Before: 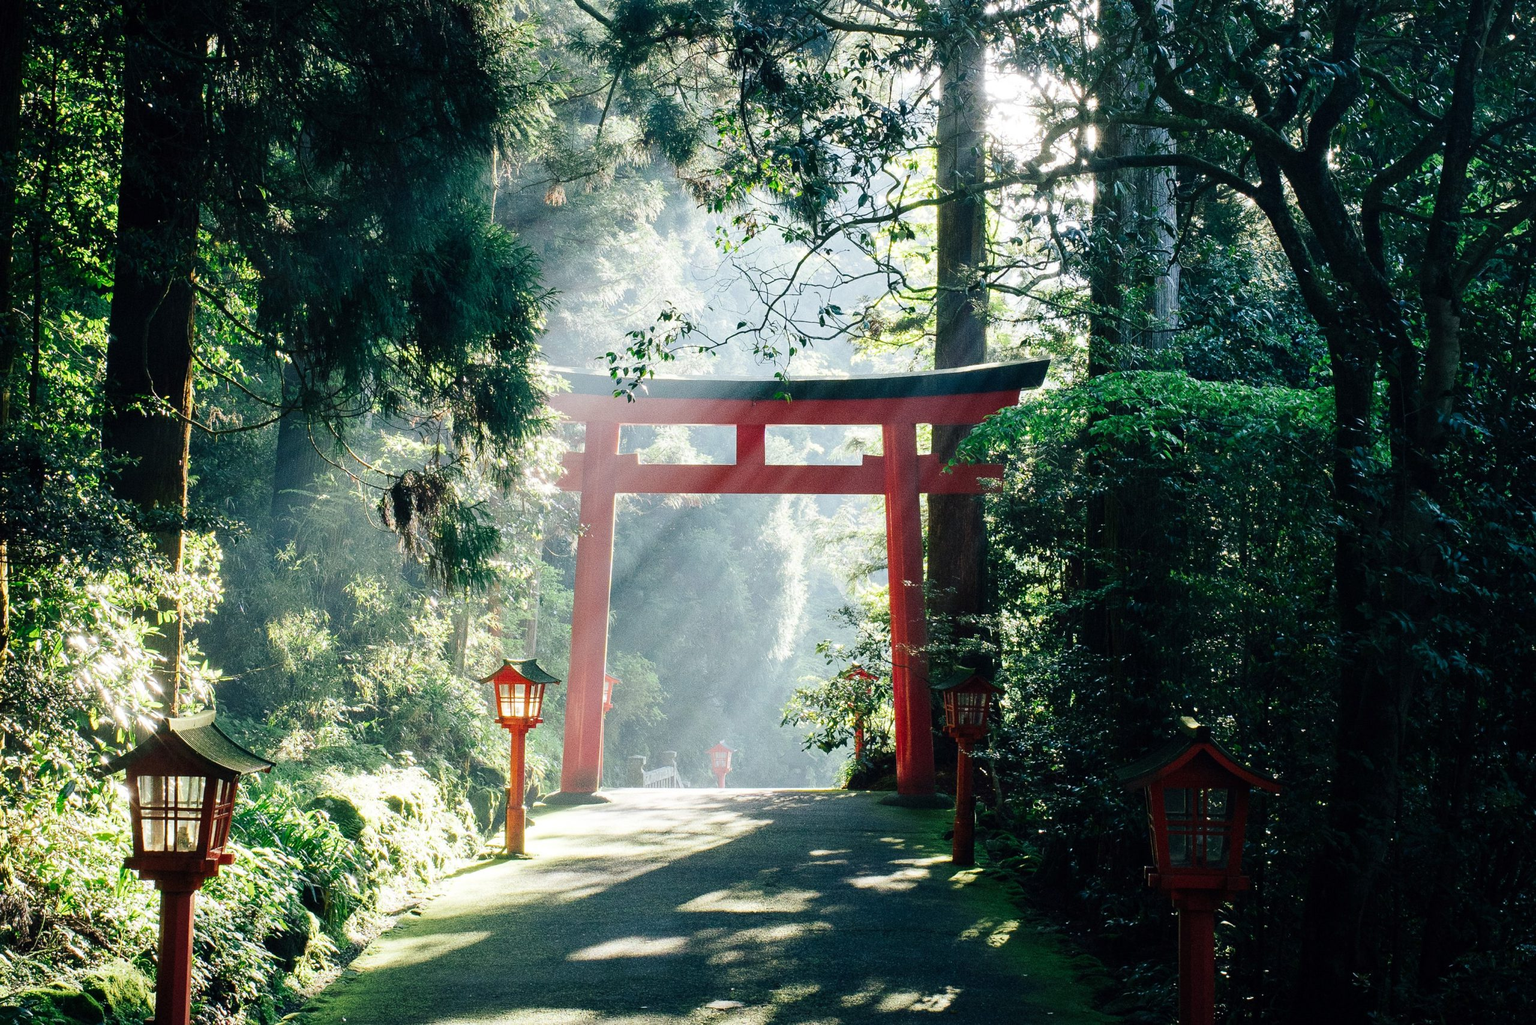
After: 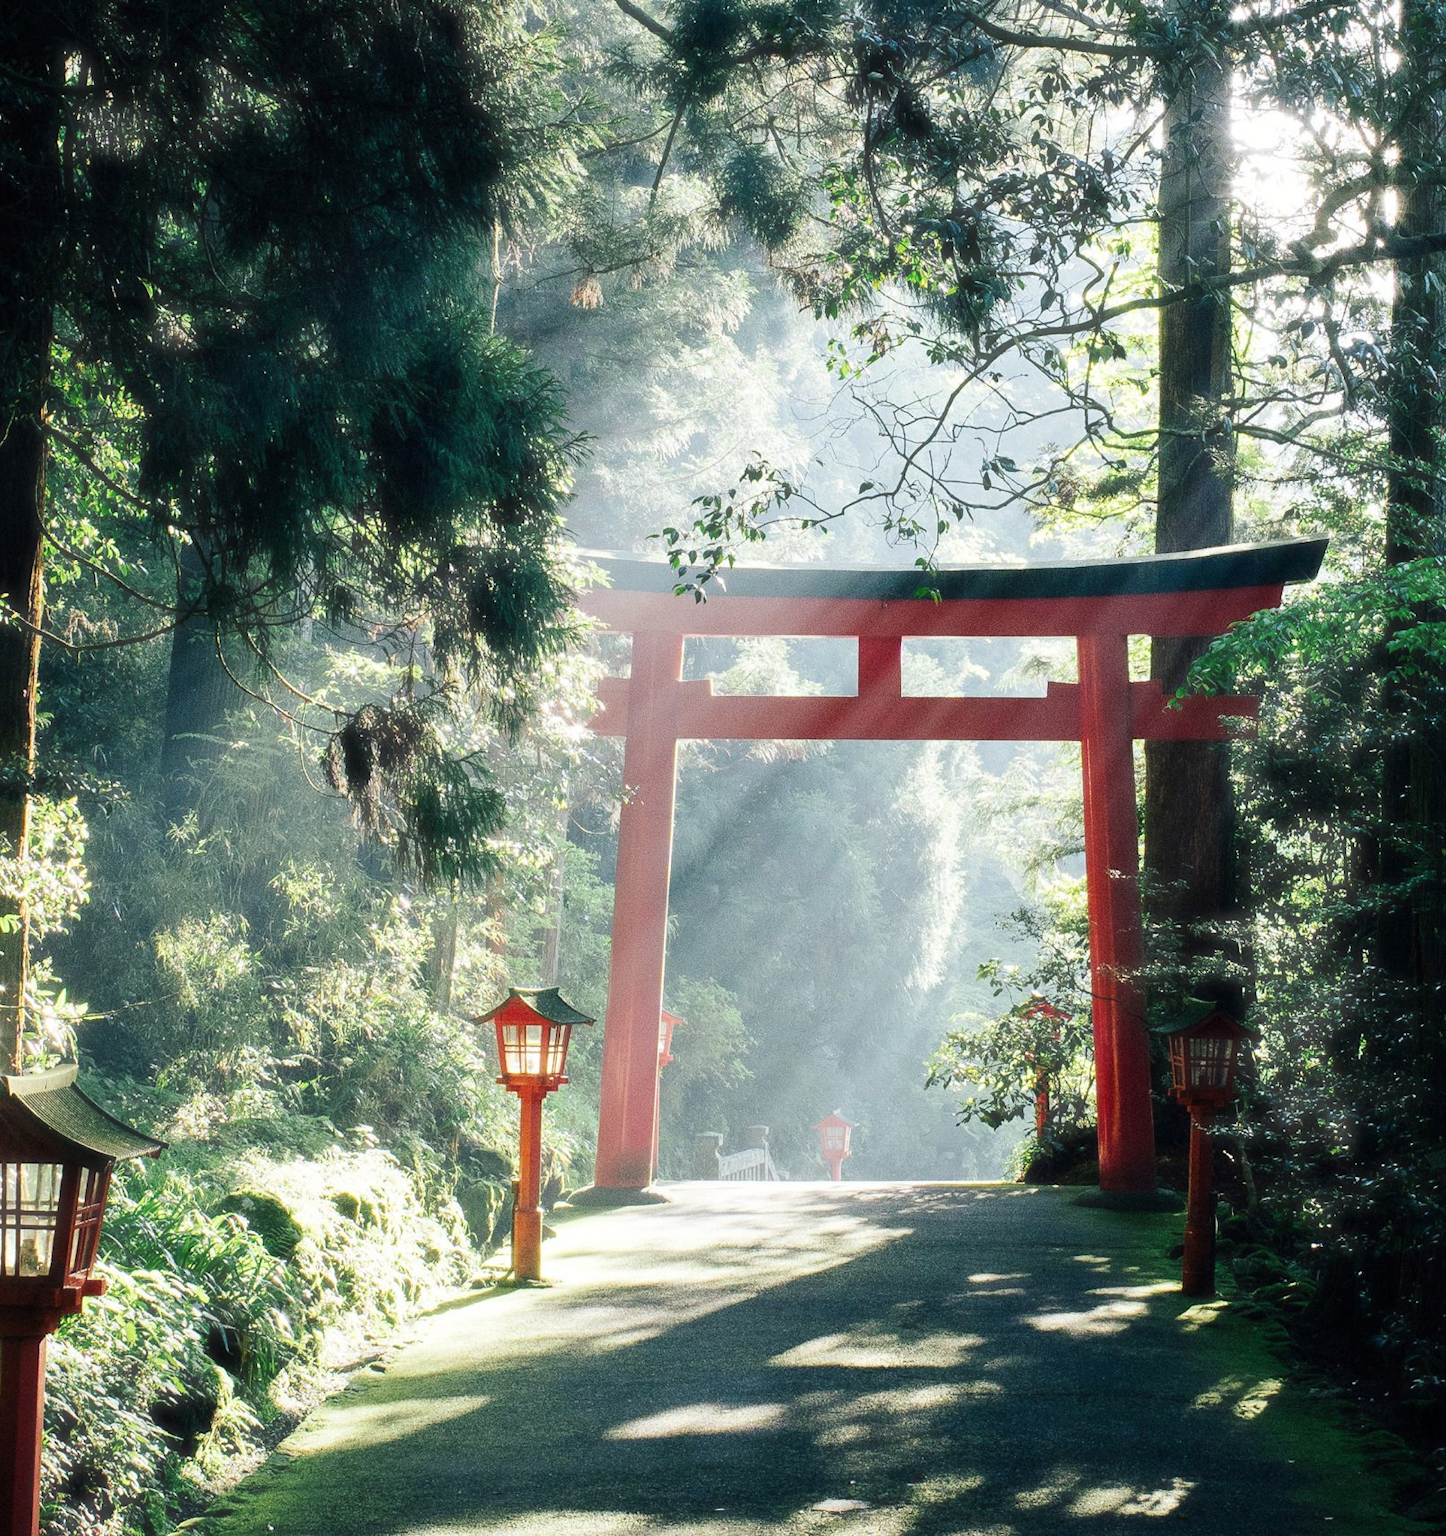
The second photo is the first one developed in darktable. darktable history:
crop: left 10.672%, right 26.505%
haze removal: strength -0.104, compatibility mode true, adaptive false
